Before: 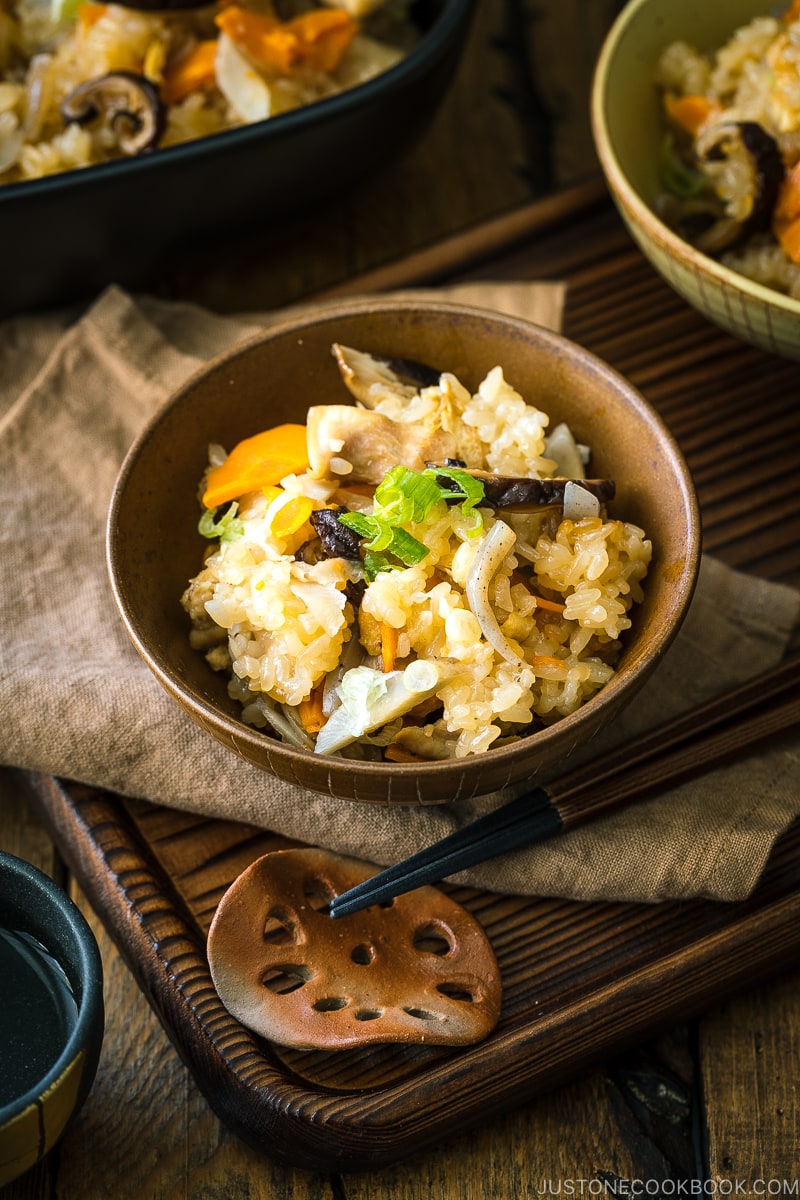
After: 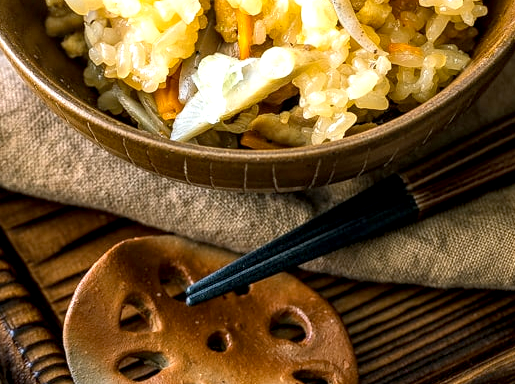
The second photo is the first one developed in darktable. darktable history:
crop: left 18.091%, top 51.13%, right 17.525%, bottom 16.85%
exposure: black level correction 0.005, exposure 0.417 EV, compensate highlight preservation false
local contrast: on, module defaults
